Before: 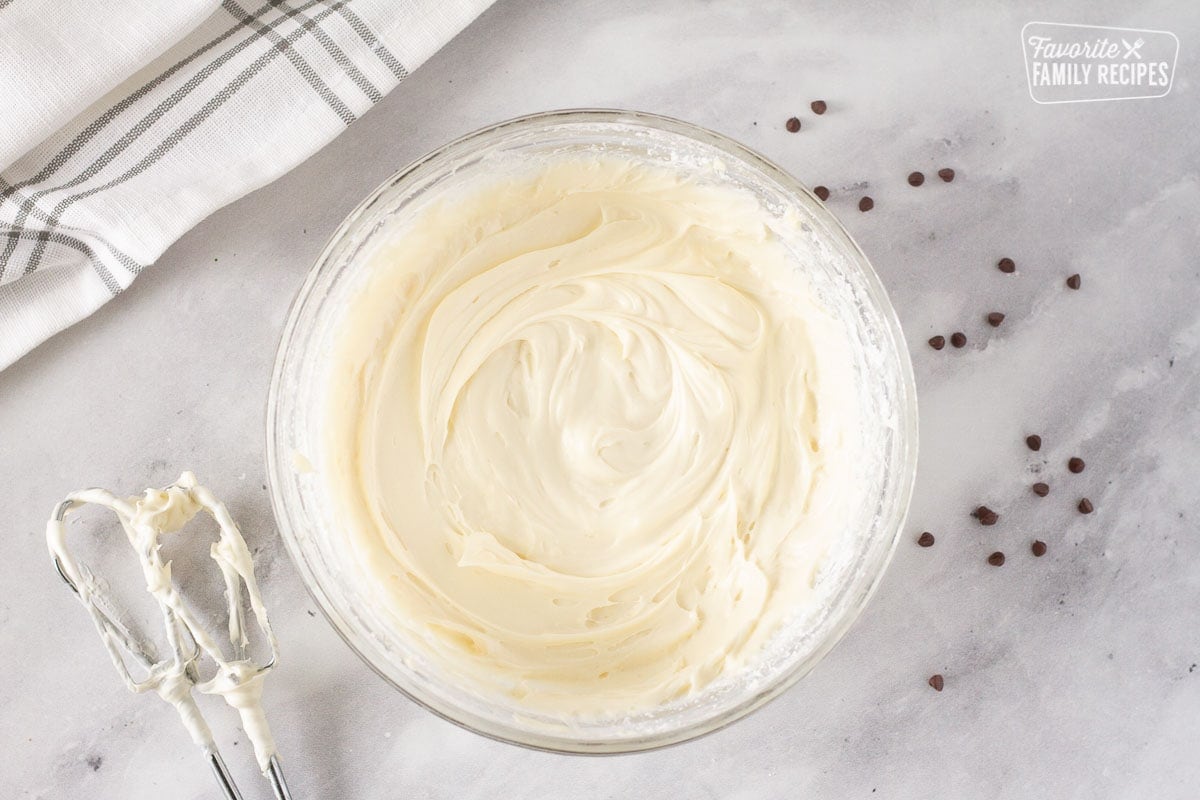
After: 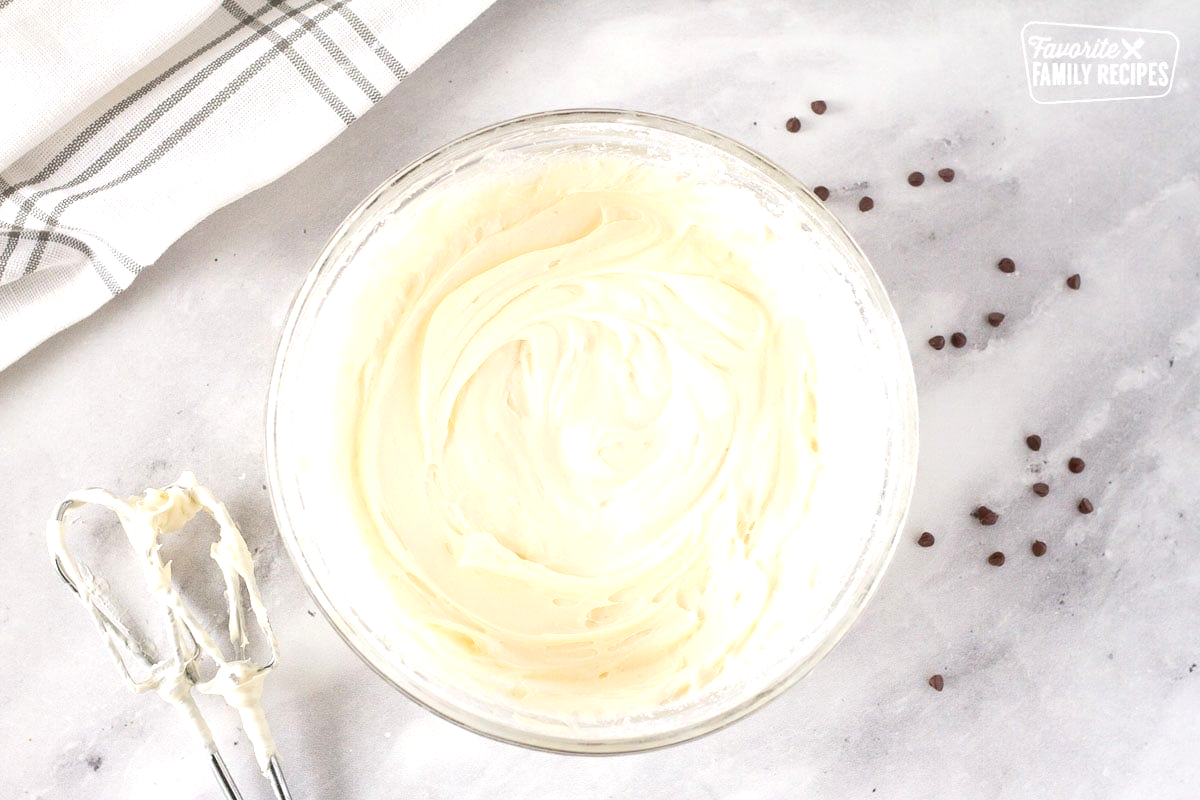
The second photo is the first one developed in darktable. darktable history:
exposure: black level correction 0.004, exposure 0.409 EV, compensate highlight preservation false
